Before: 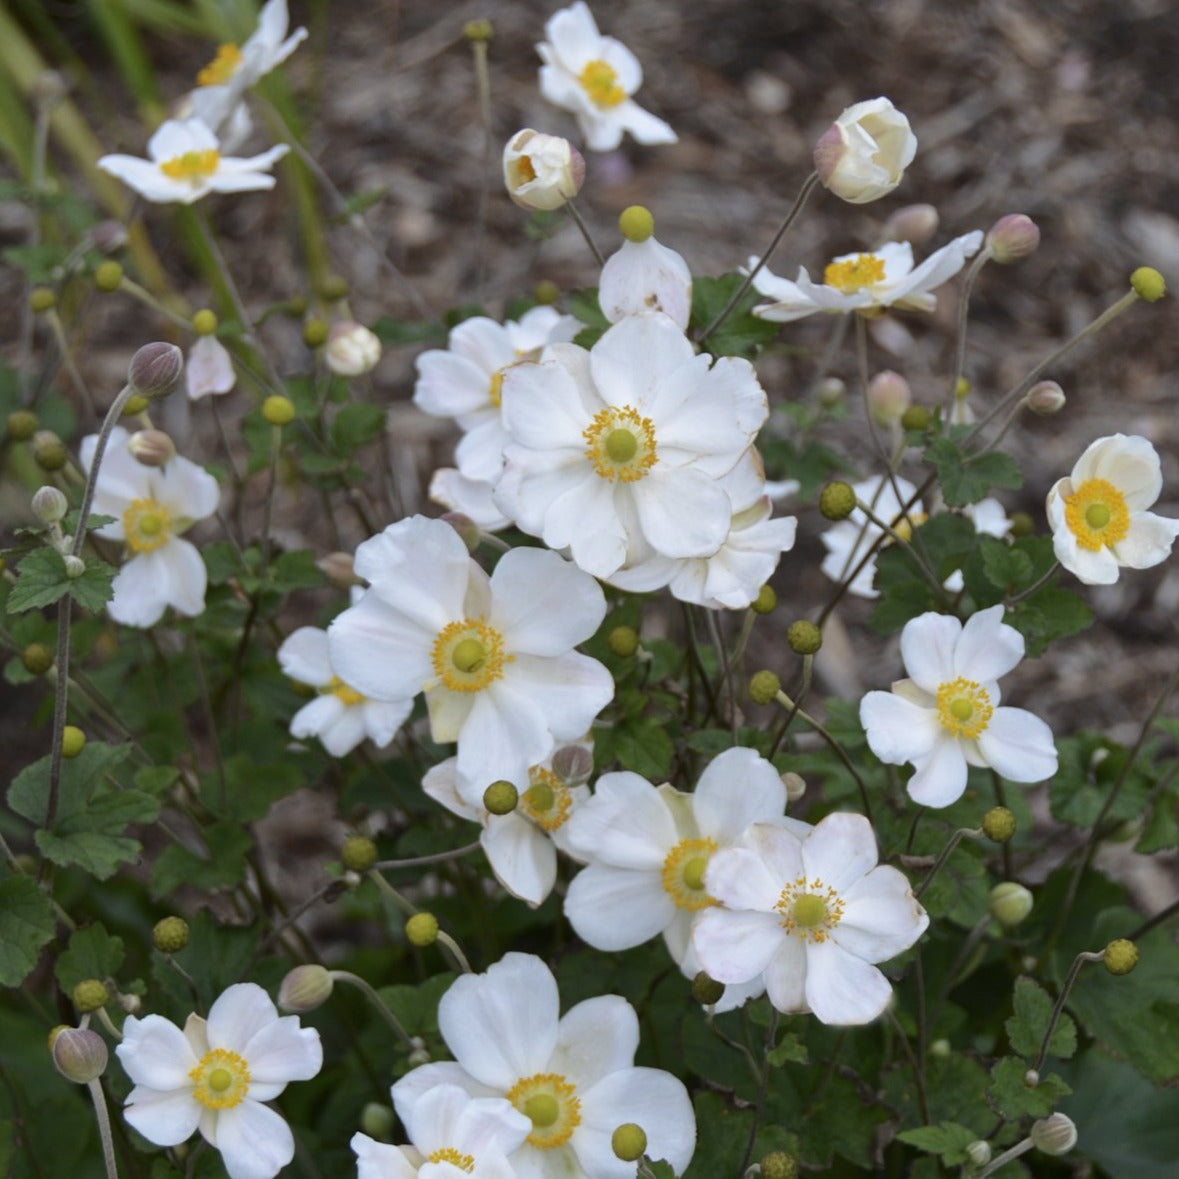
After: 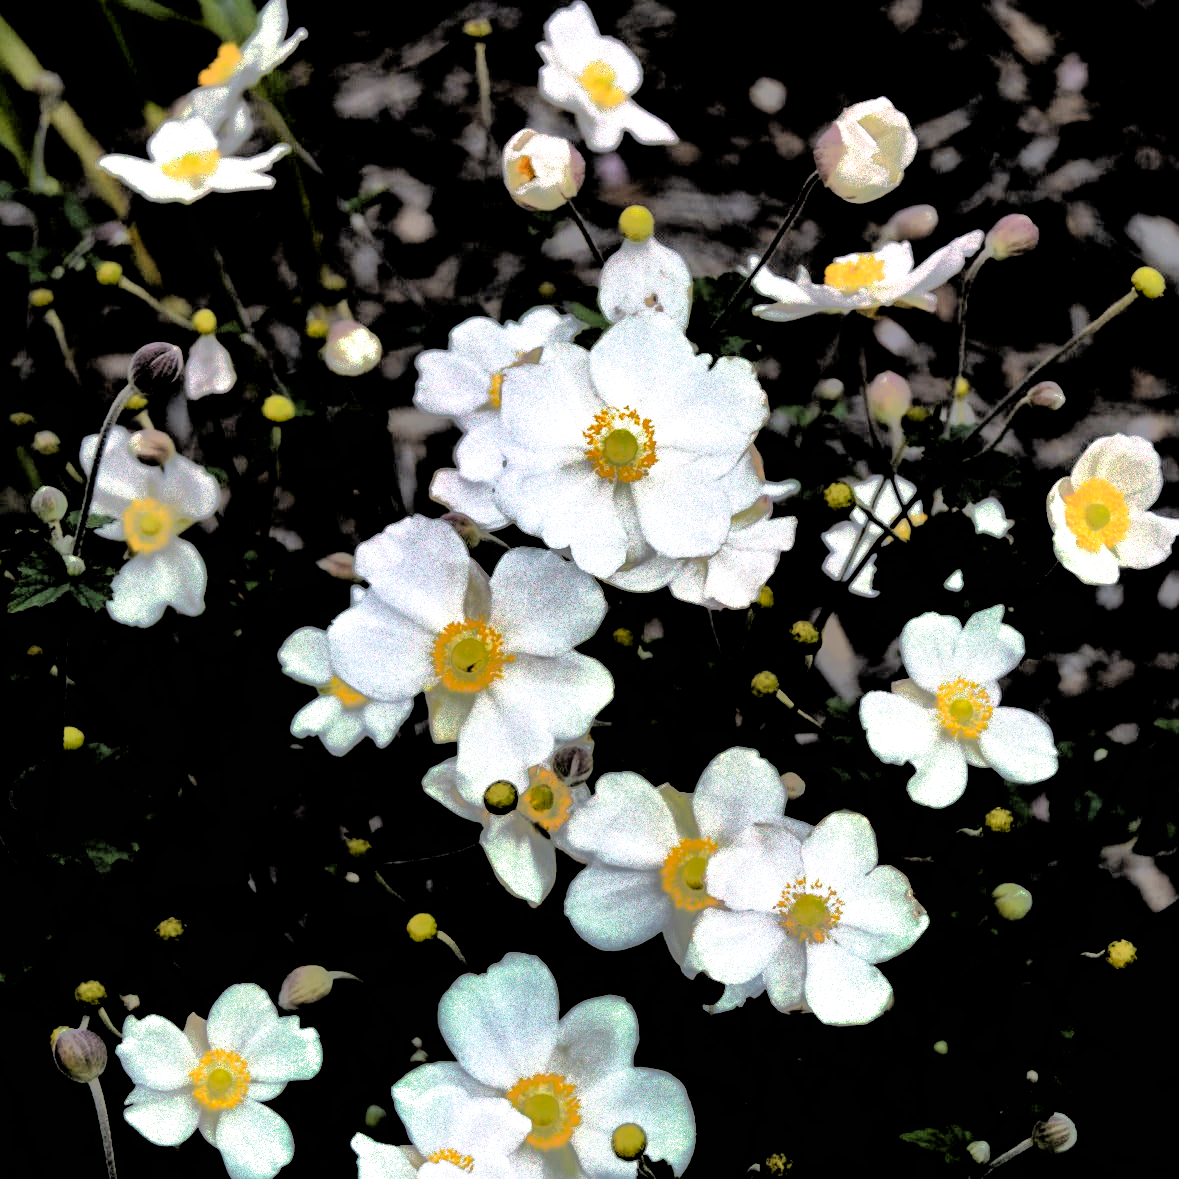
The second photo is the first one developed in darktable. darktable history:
contrast brightness saturation: brightness -0.02, saturation 0.35
shadows and highlights: shadows 25, highlights -70
color zones: curves: ch0 [(0.018, 0.548) (0.224, 0.64) (0.425, 0.447) (0.675, 0.575) (0.732, 0.579)]; ch1 [(0.066, 0.487) (0.25, 0.5) (0.404, 0.43) (0.75, 0.421) (0.956, 0.421)]; ch2 [(0.044, 0.561) (0.215, 0.465) (0.399, 0.544) (0.465, 0.548) (0.614, 0.447) (0.724, 0.43) (0.882, 0.623) (0.956, 0.632)]
filmic rgb: black relative exposure -1 EV, white relative exposure 2.05 EV, hardness 1.52, contrast 2.25, enable highlight reconstruction true
exposure: black level correction 0.01, exposure 0.014 EV, compensate highlight preservation false
